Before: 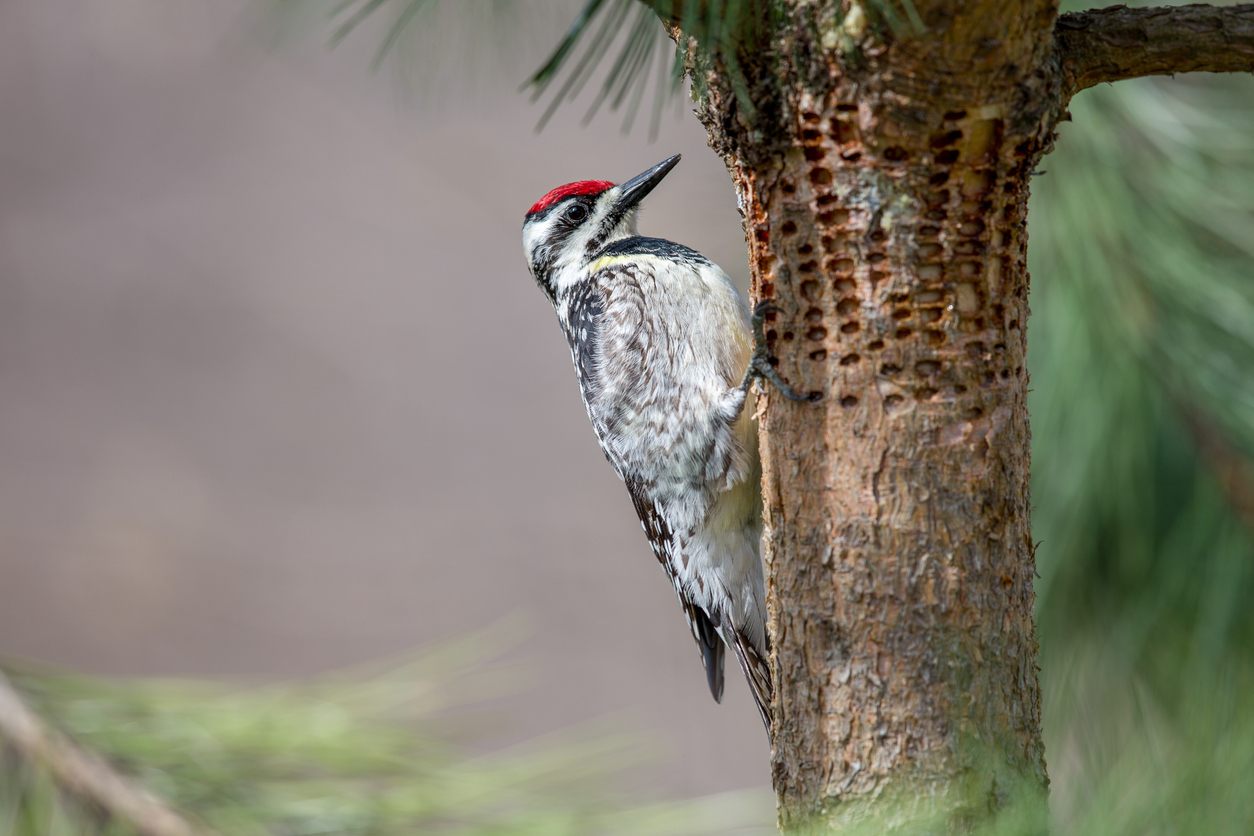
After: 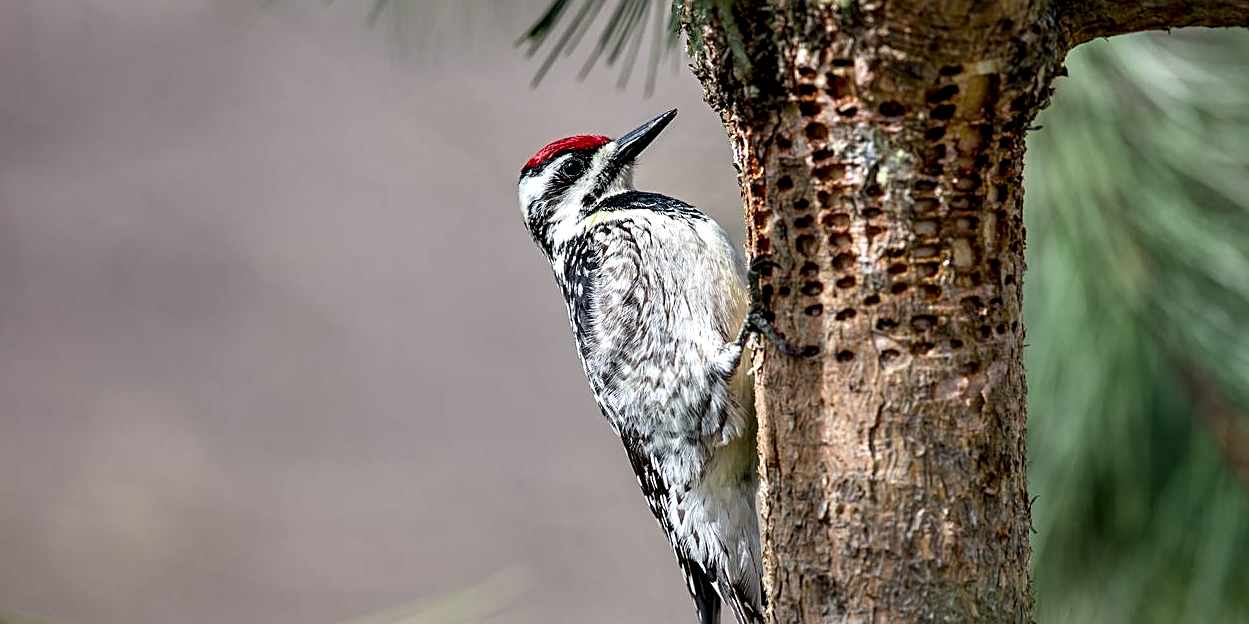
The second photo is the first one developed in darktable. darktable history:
sharpen: on, module defaults
contrast equalizer: y [[0.601, 0.6, 0.598, 0.598, 0.6, 0.601], [0.5 ×6], [0.5 ×6], [0 ×6], [0 ×6]]
crop: left 0.393%, top 5.495%, bottom 19.814%
